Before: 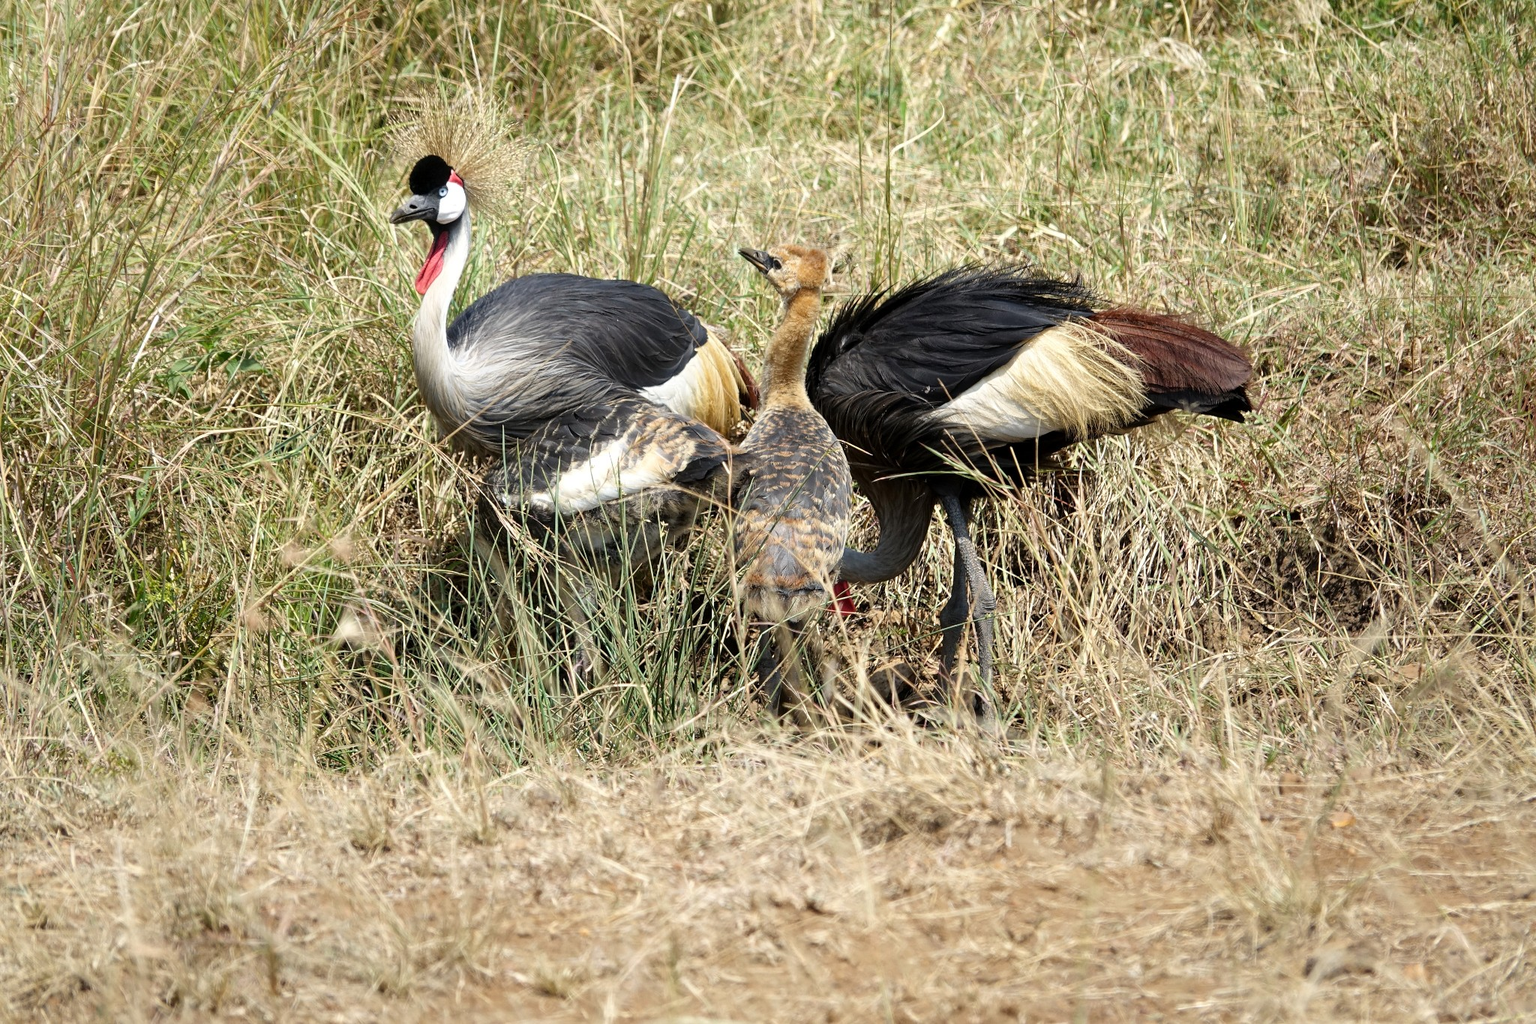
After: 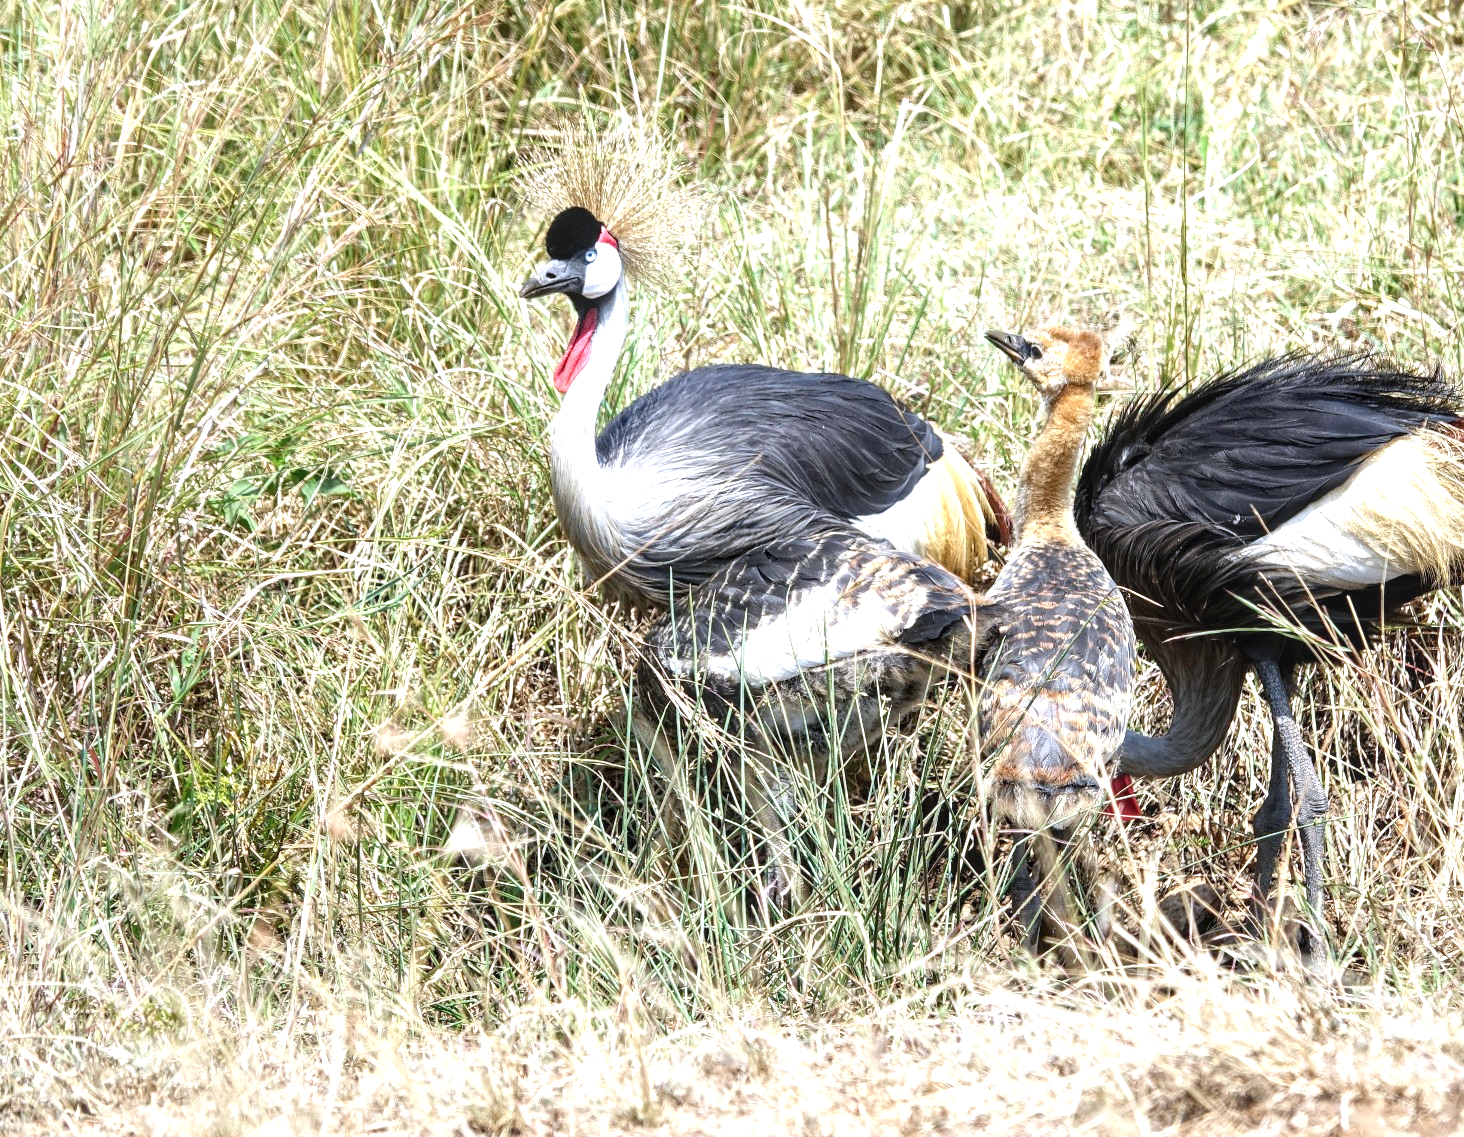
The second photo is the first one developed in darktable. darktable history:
color calibration: illuminant as shot in camera, x 0.366, y 0.378, temperature 4425.63 K
local contrast: on, module defaults
exposure: black level correction 0, exposure 0.849 EV, compensate highlight preservation false
crop: right 28.473%, bottom 16.652%
